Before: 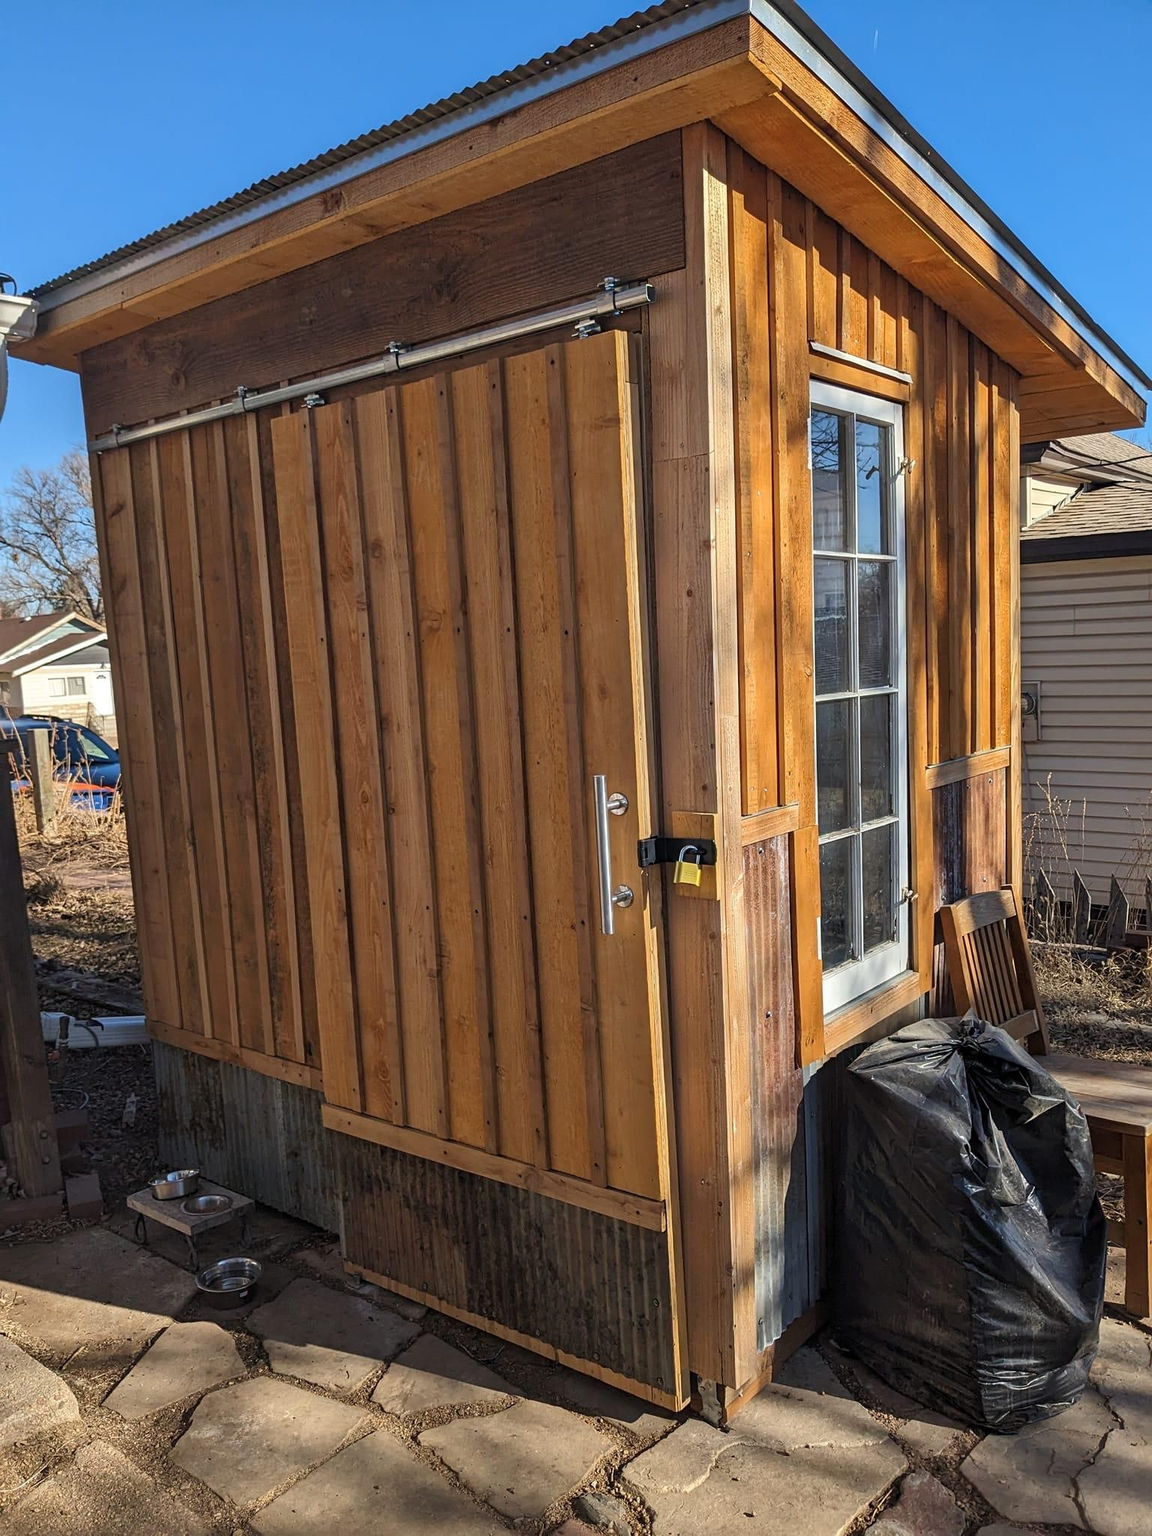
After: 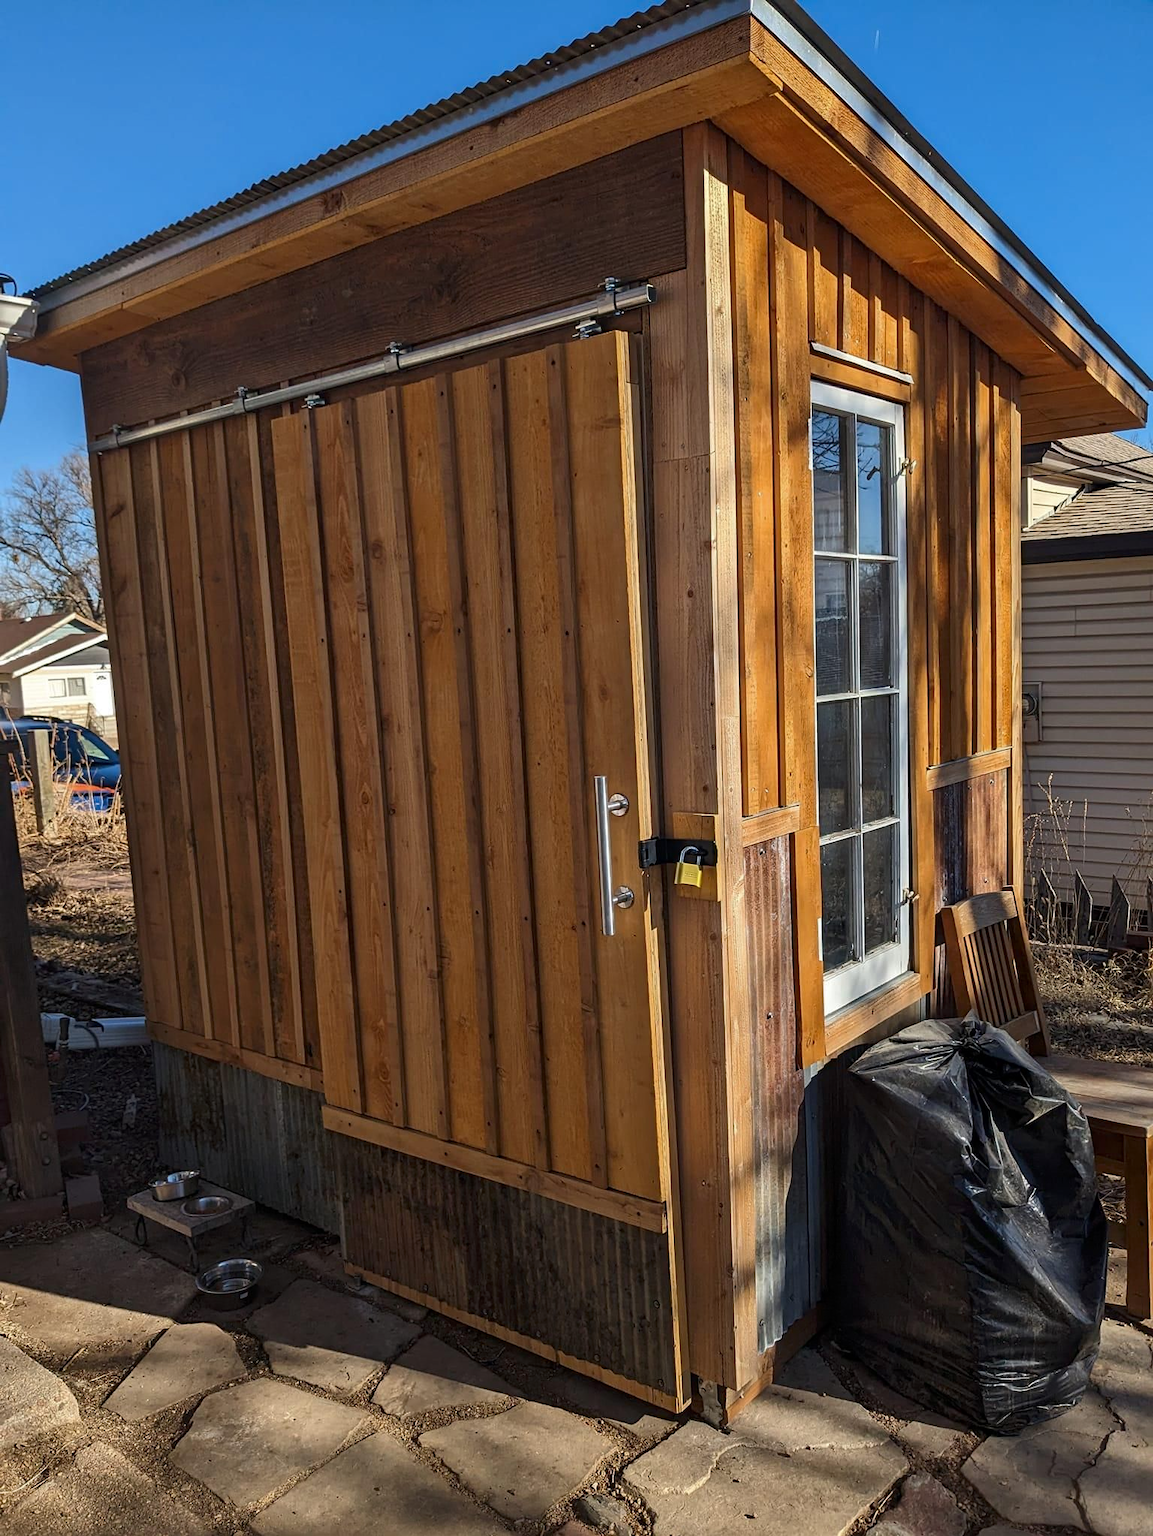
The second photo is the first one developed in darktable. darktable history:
contrast brightness saturation: brightness -0.09
crop: bottom 0.071%
